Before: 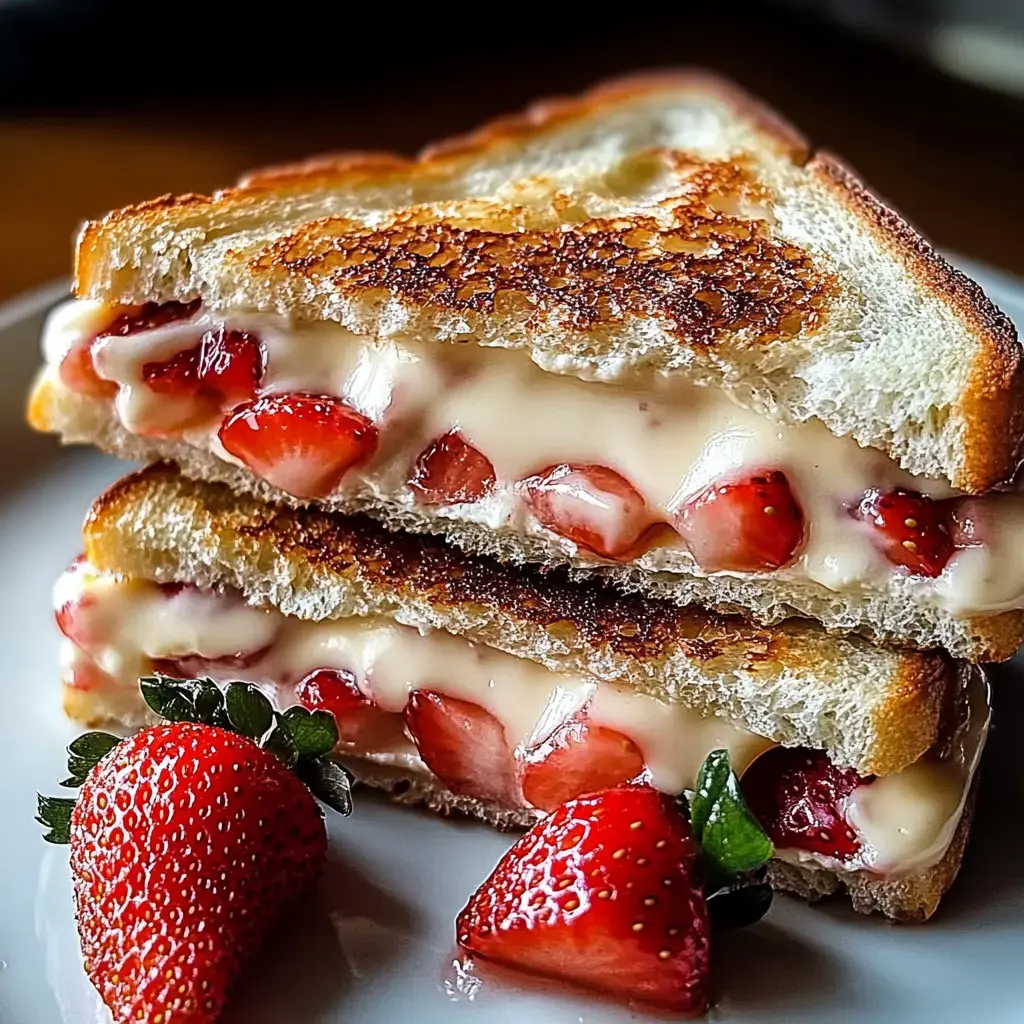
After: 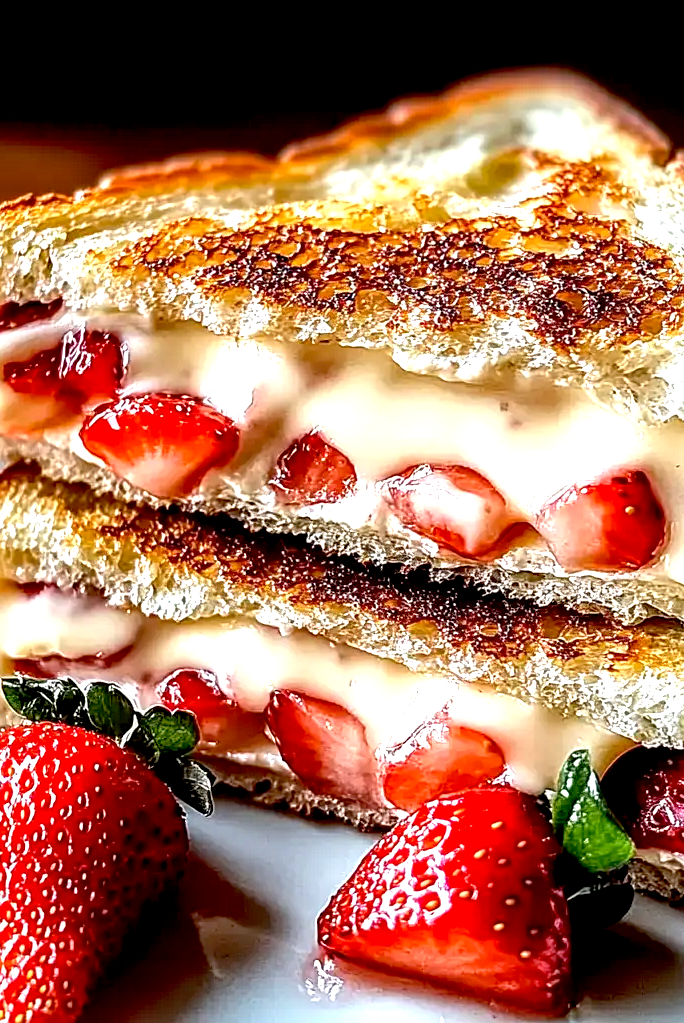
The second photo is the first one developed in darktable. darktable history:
crop and rotate: left 13.669%, right 19.464%
exposure: black level correction 0.011, exposure 1.086 EV, compensate exposure bias true, compensate highlight preservation false
local contrast: on, module defaults
